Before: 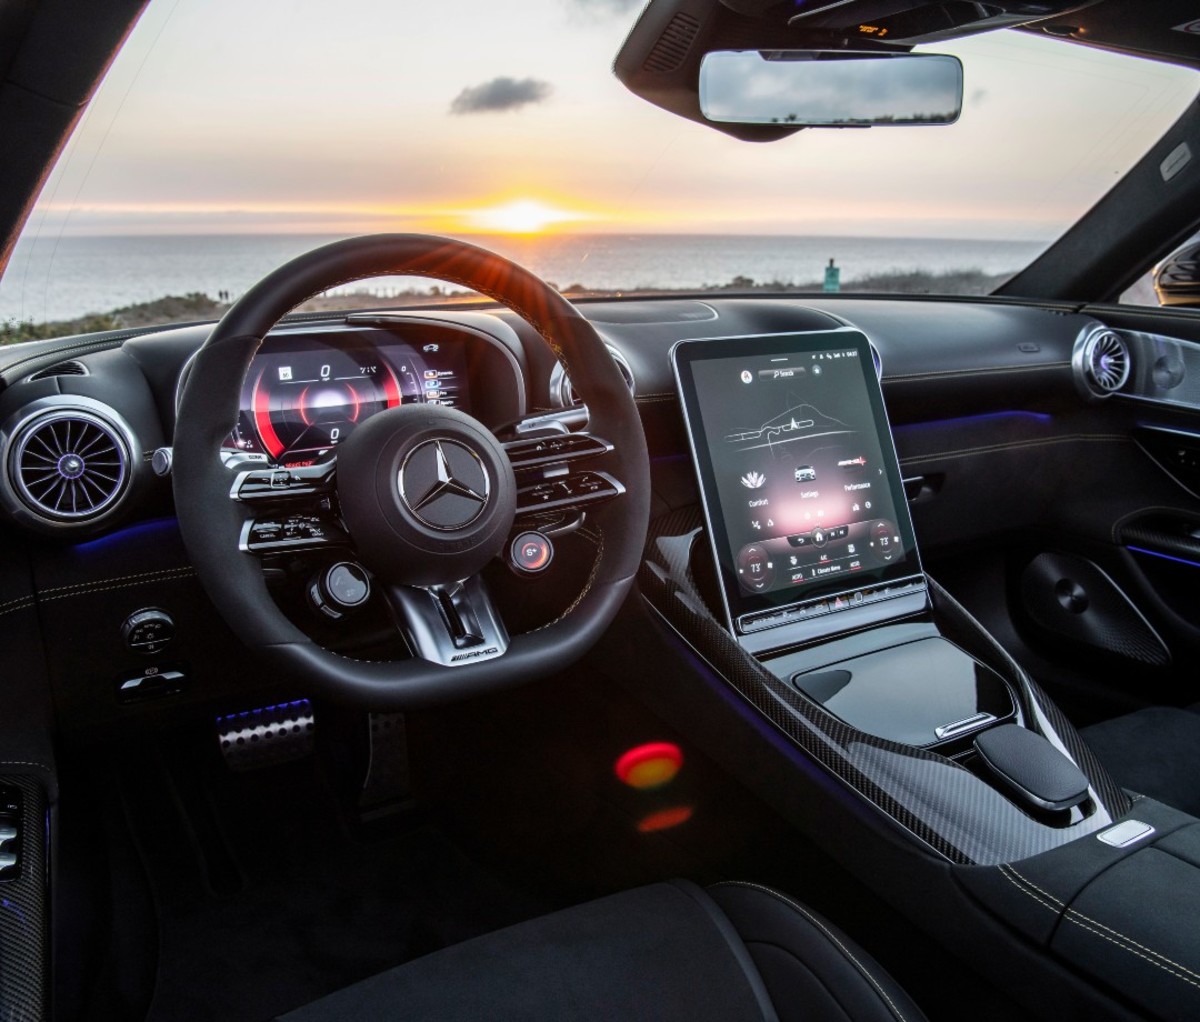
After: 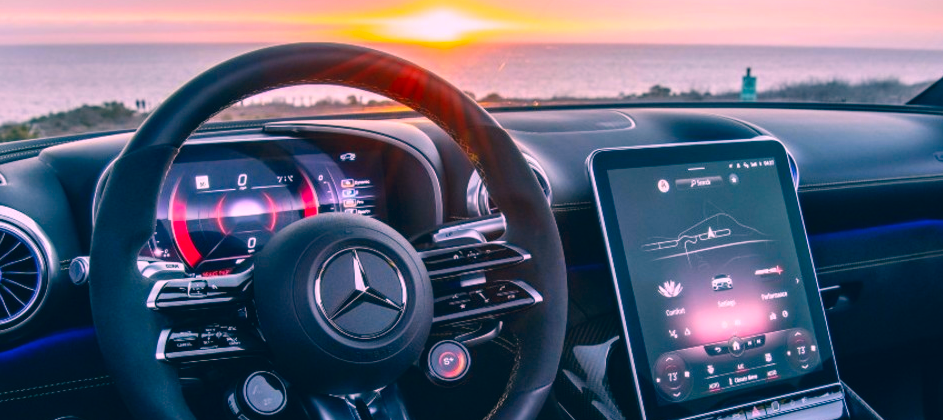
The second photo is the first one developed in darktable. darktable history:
color correction: highlights a* 17.33, highlights b* 0.326, shadows a* -14.8, shadows b* -14.1, saturation 1.48
crop: left 6.918%, top 18.713%, right 14.43%, bottom 40.106%
